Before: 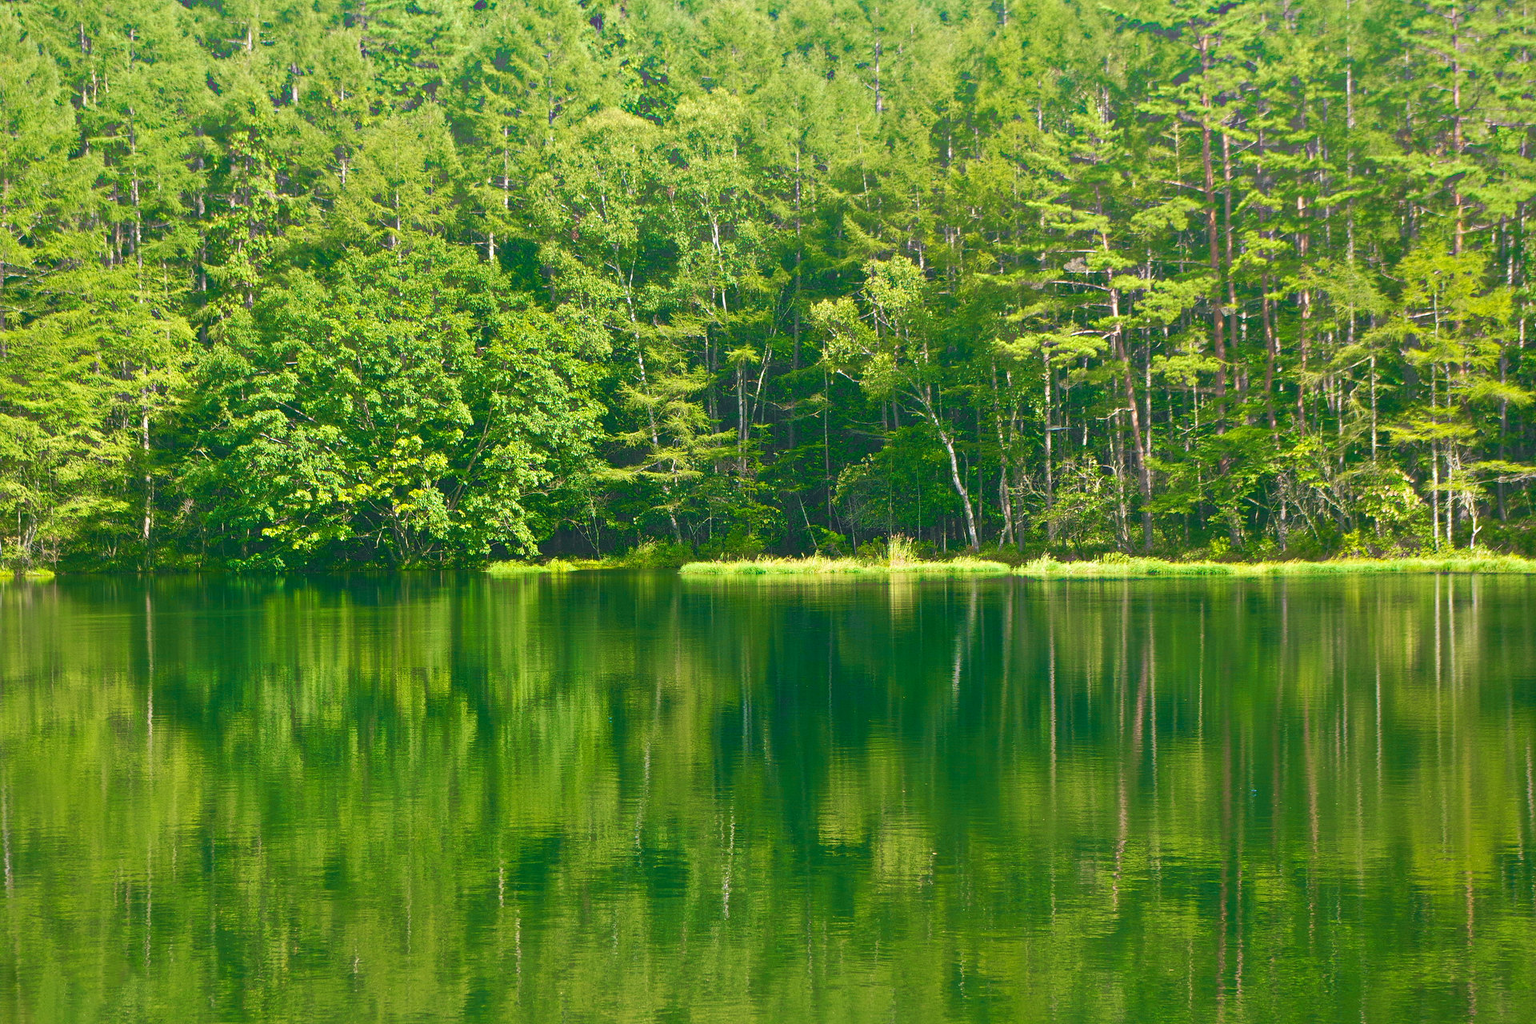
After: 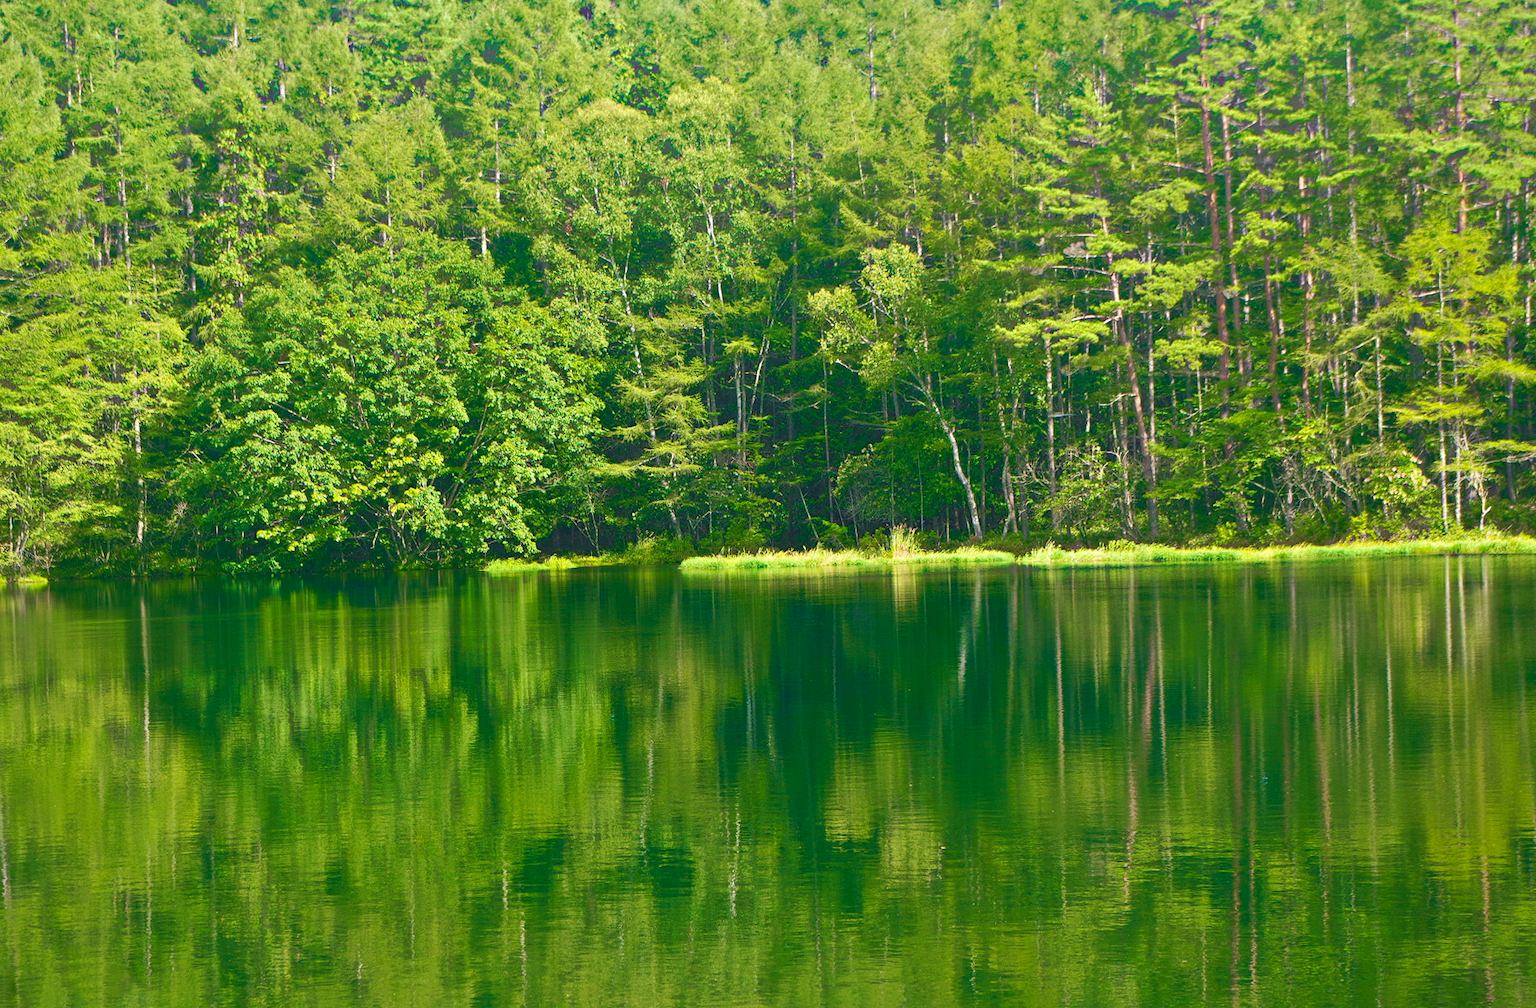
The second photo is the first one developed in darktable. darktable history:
haze removal: compatibility mode true, adaptive false
rotate and perspective: rotation -1°, crop left 0.011, crop right 0.989, crop top 0.025, crop bottom 0.975
